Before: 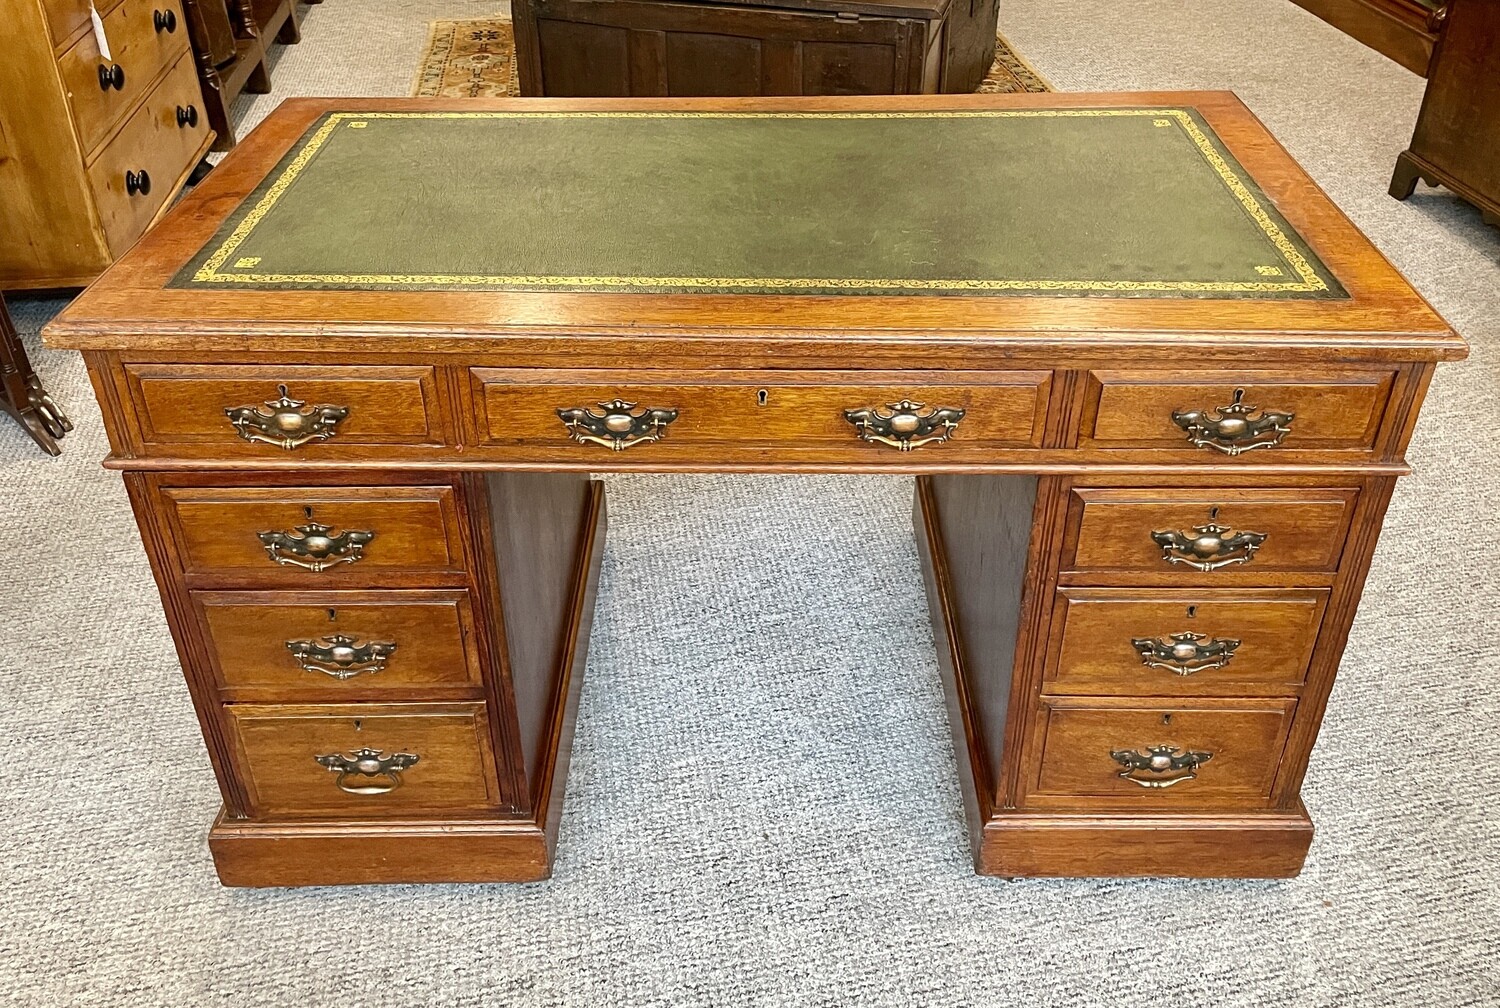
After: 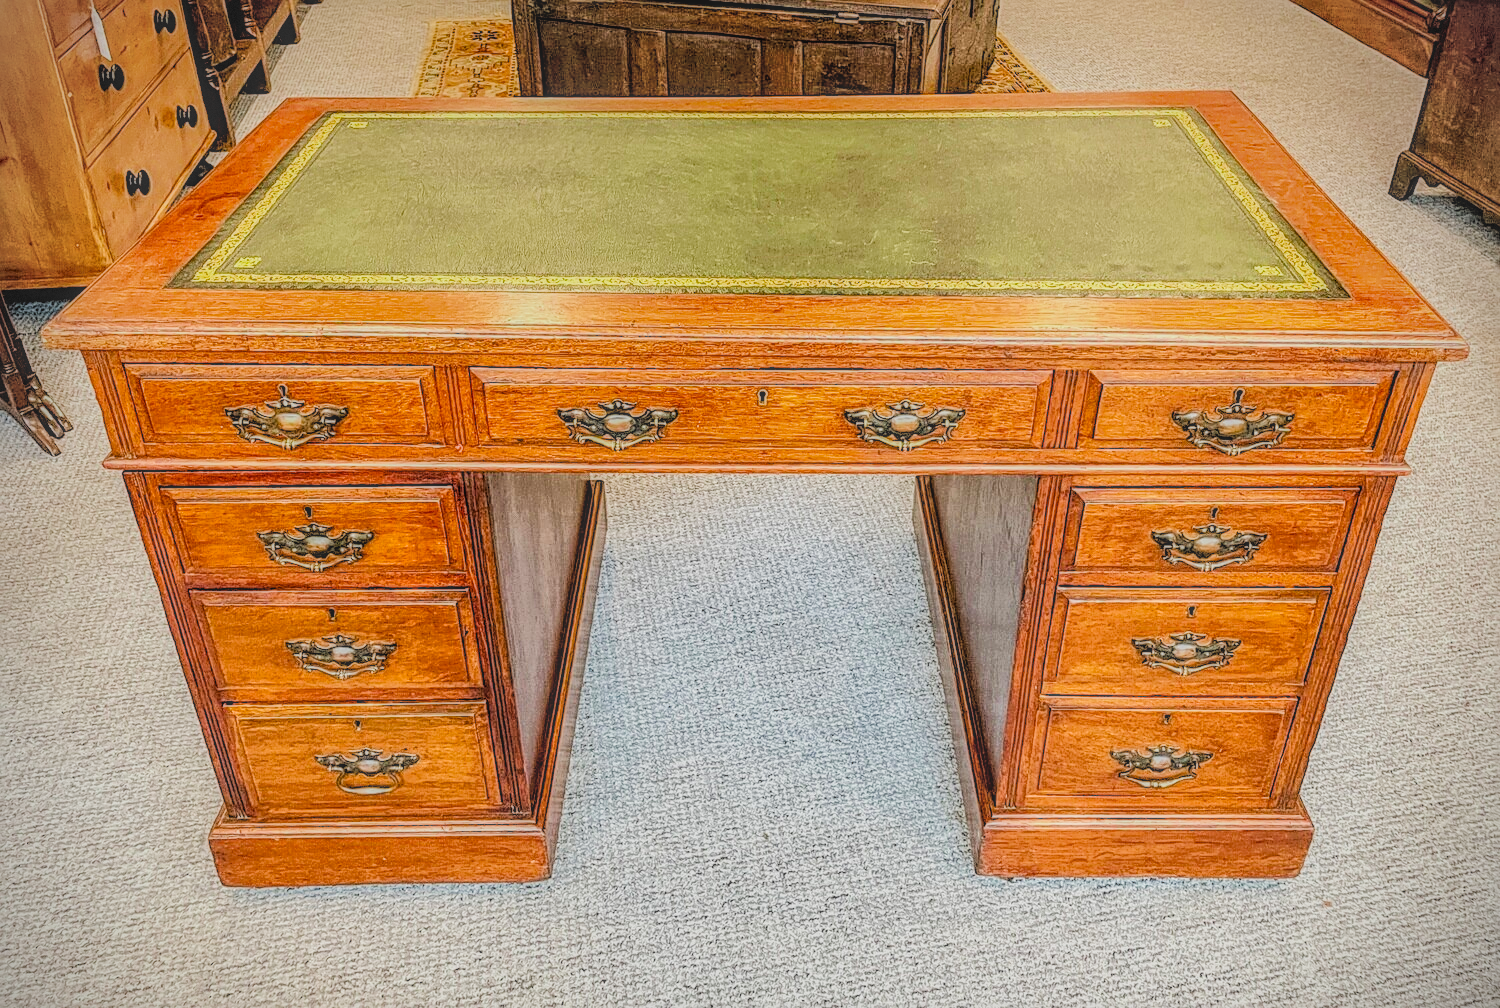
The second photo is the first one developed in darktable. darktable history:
local contrast: highlights 20%, shadows 27%, detail 200%, midtone range 0.2
sharpen: on, module defaults
shadows and highlights: shadows -20.45, white point adjustment -2.06, highlights -35.05
filmic rgb: black relative exposure -7.72 EV, white relative exposure 4.39 EV, target black luminance 0%, hardness 3.75, latitude 50.54%, contrast 1.068, highlights saturation mix 9.06%, shadows ↔ highlights balance -0.234%
tone equalizer: -7 EV 0.159 EV, -6 EV 0.593 EV, -5 EV 1.17 EV, -4 EV 1.29 EV, -3 EV 1.16 EV, -2 EV 0.6 EV, -1 EV 0.152 EV, edges refinement/feathering 500, mask exposure compensation -1.57 EV, preserve details no
exposure: black level correction 0.001, exposure 0.015 EV, compensate highlight preservation false
vignetting: fall-off radius 60.88%, dithering 8-bit output
